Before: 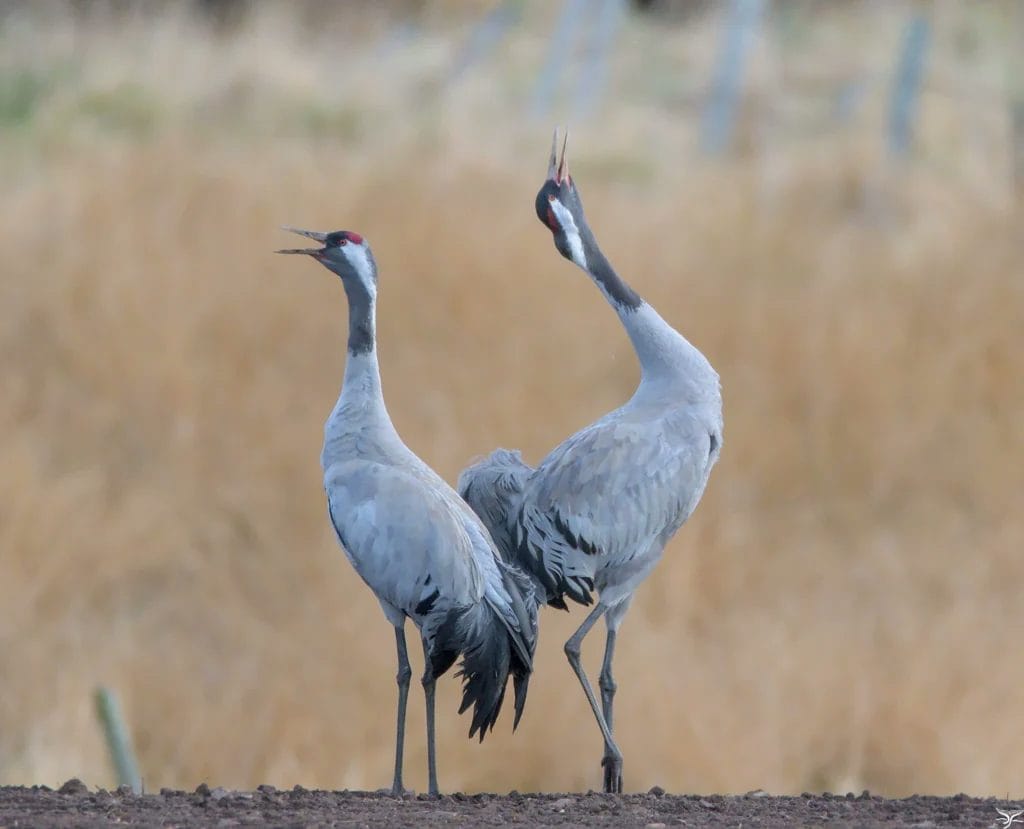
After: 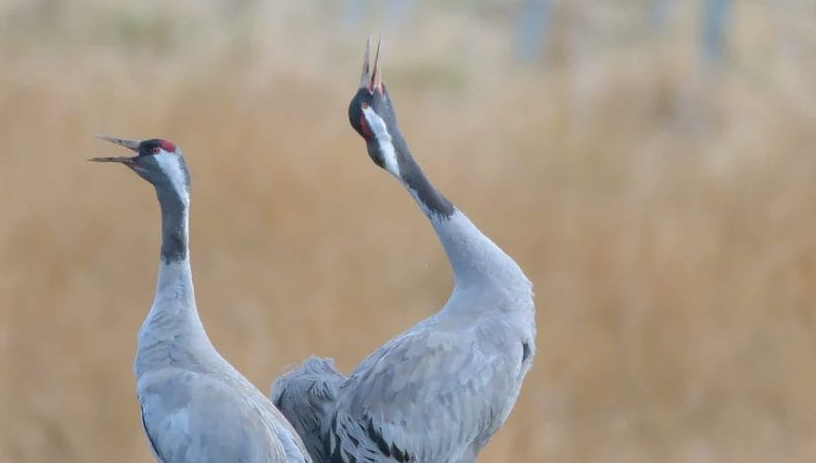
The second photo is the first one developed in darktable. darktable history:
crop: left 18.354%, top 11.12%, right 1.891%, bottom 32.983%
